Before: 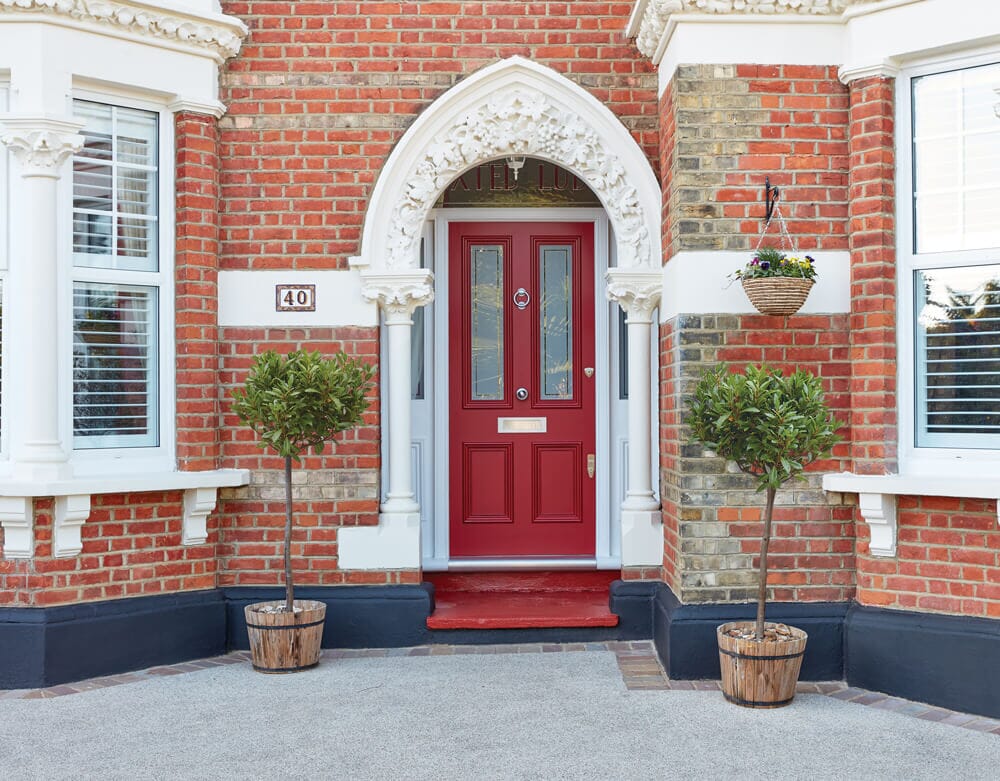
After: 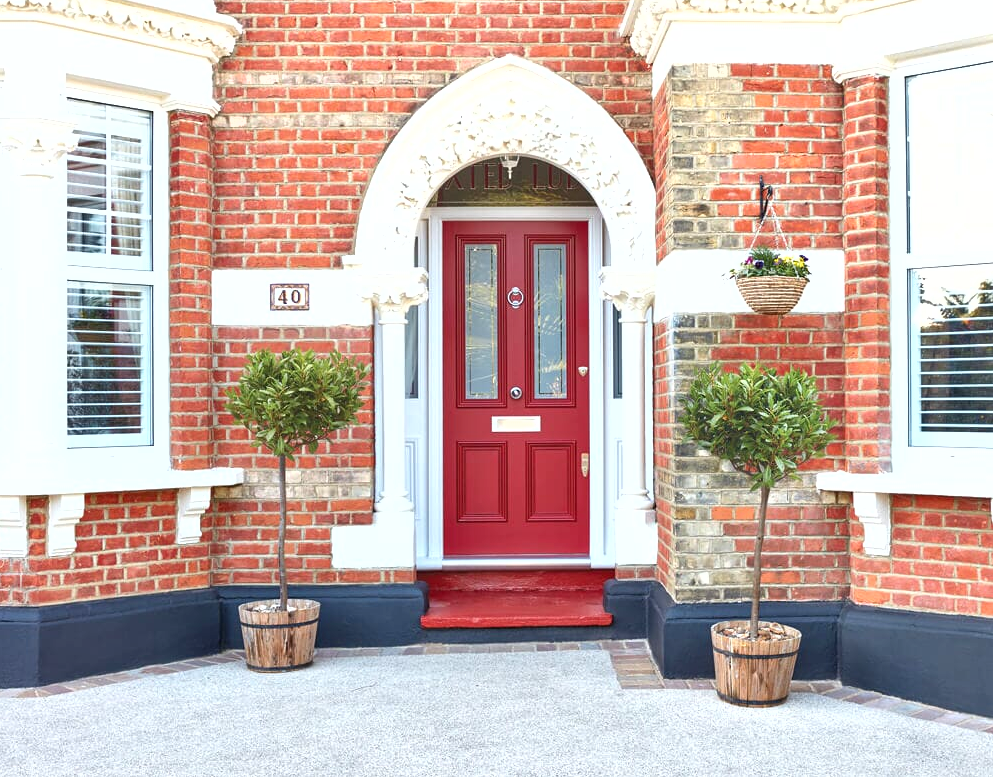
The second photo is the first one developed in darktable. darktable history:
exposure: exposure 0.766 EV, compensate highlight preservation false
shadows and highlights: shadows 29.32, highlights -29.32, low approximation 0.01, soften with gaussian
crop and rotate: left 0.614%, top 0.179%, bottom 0.309%
